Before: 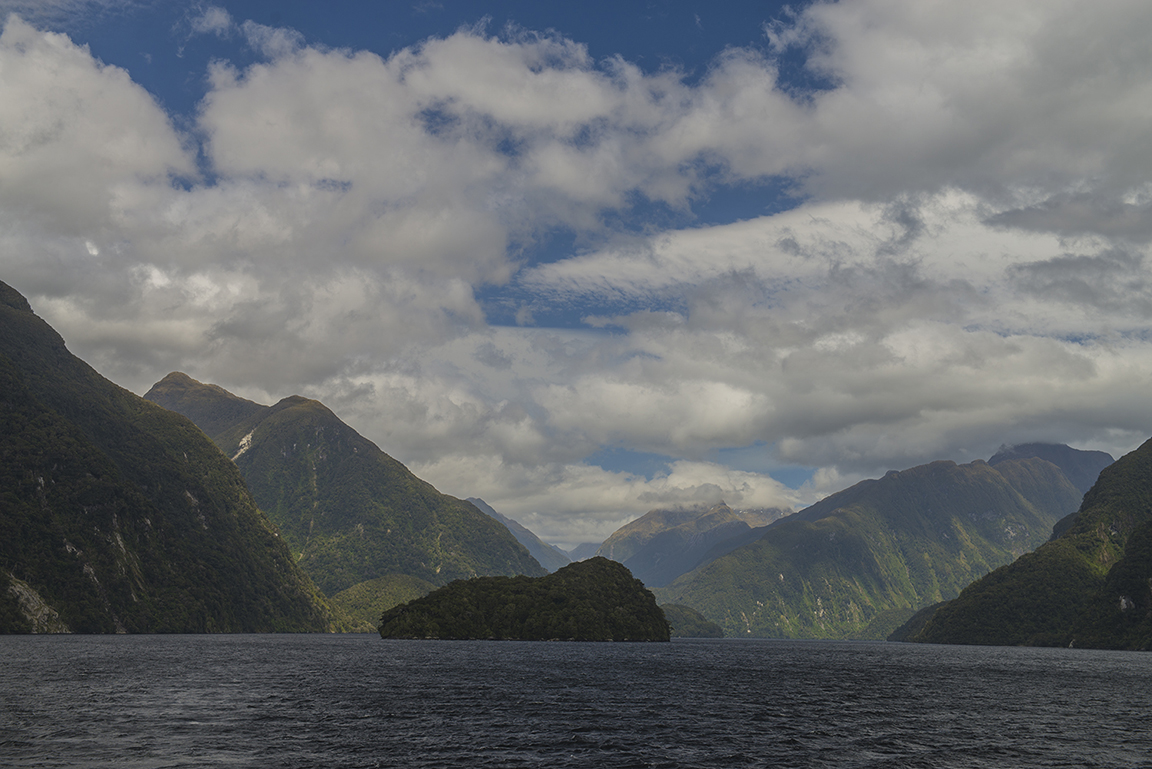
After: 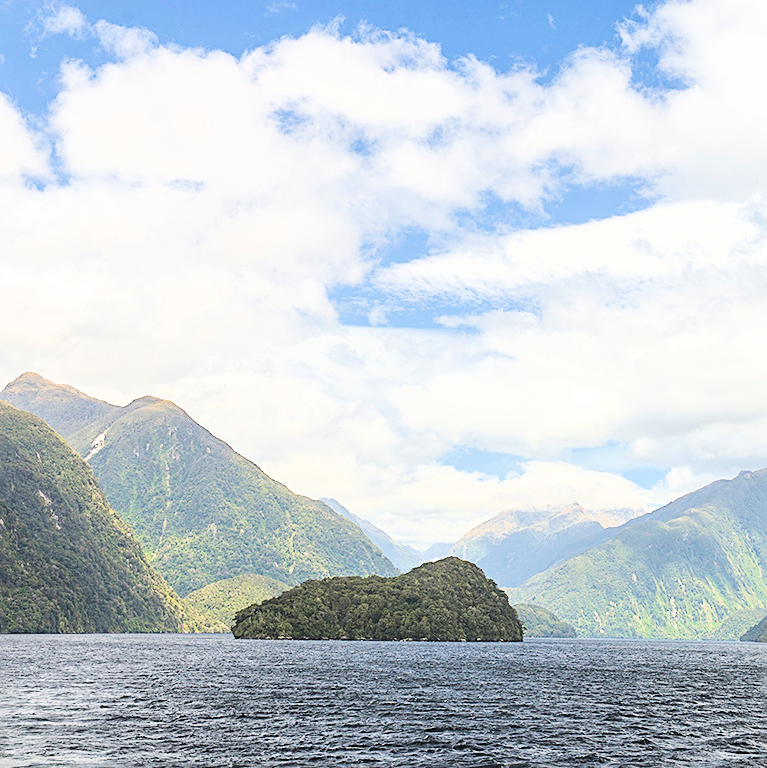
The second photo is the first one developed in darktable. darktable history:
sharpen: on, module defaults
exposure: exposure 3.015 EV, compensate exposure bias true, compensate highlight preservation false
crop and rotate: left 12.761%, right 20.627%
filmic rgb: black relative exposure -7.65 EV, white relative exposure 4.56 EV, hardness 3.61, contrast 1.242
